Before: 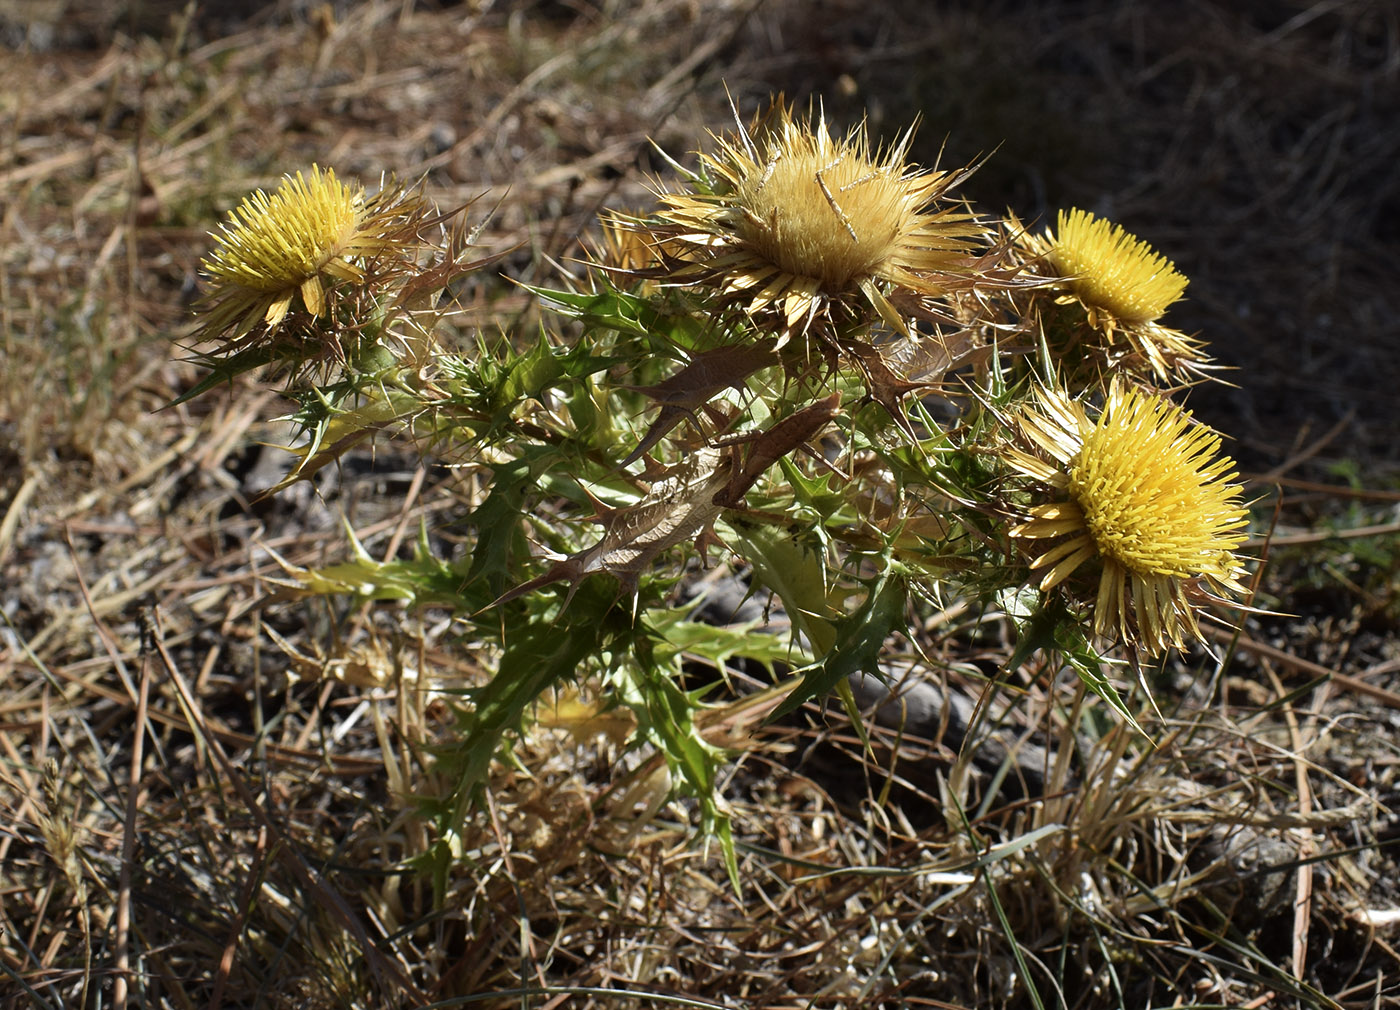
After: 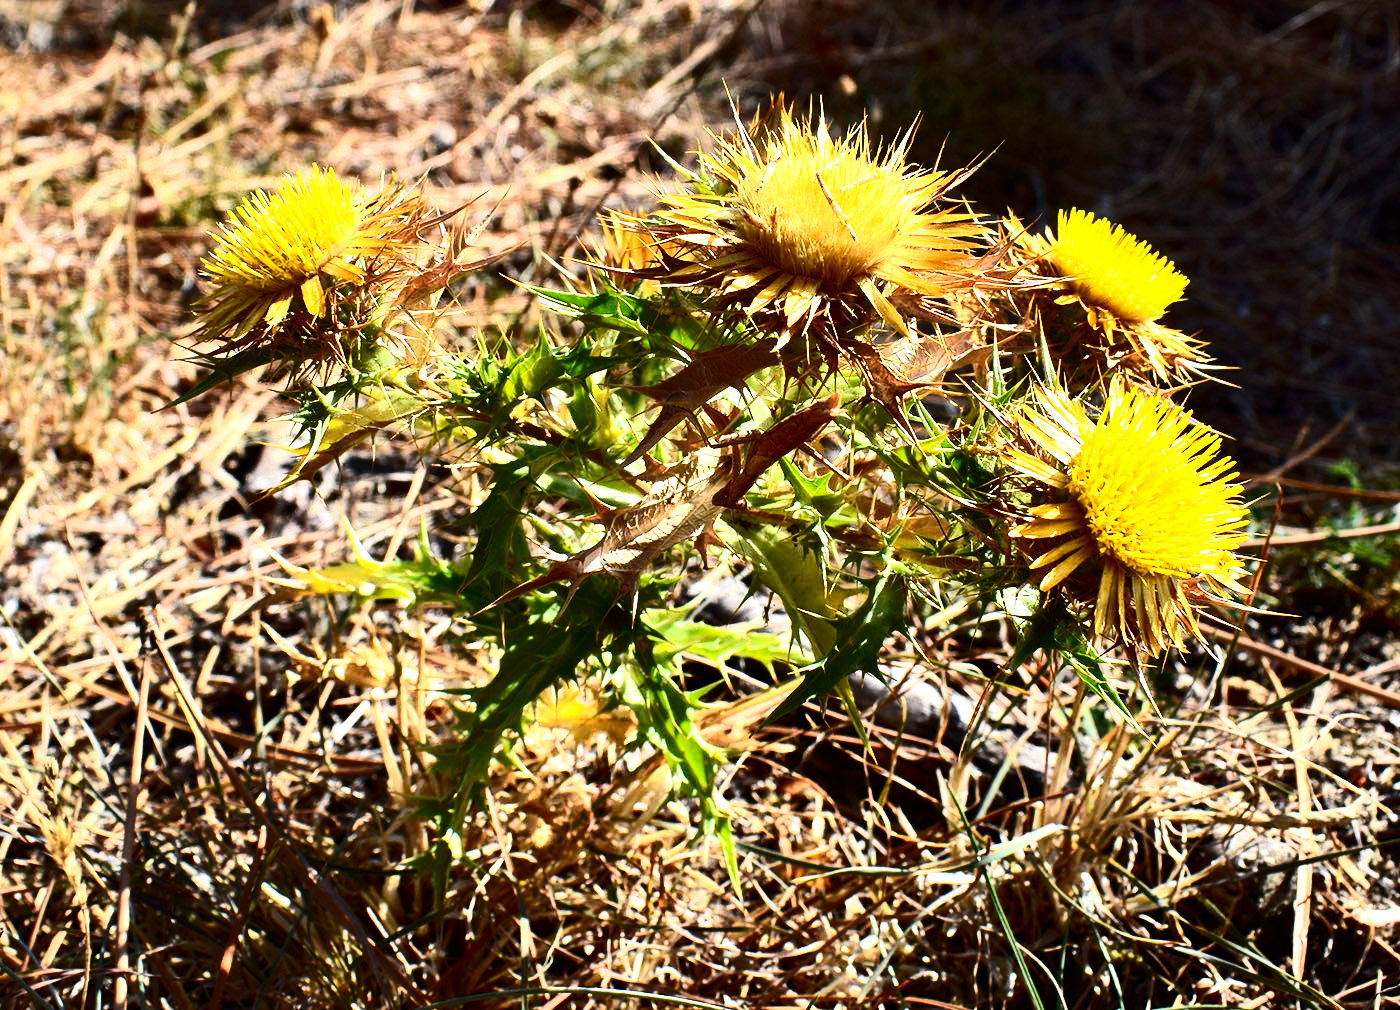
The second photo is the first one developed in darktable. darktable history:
contrast brightness saturation: contrast 0.401, brightness 0.04, saturation 0.249
exposure: exposure 1.091 EV, compensate highlight preservation false
